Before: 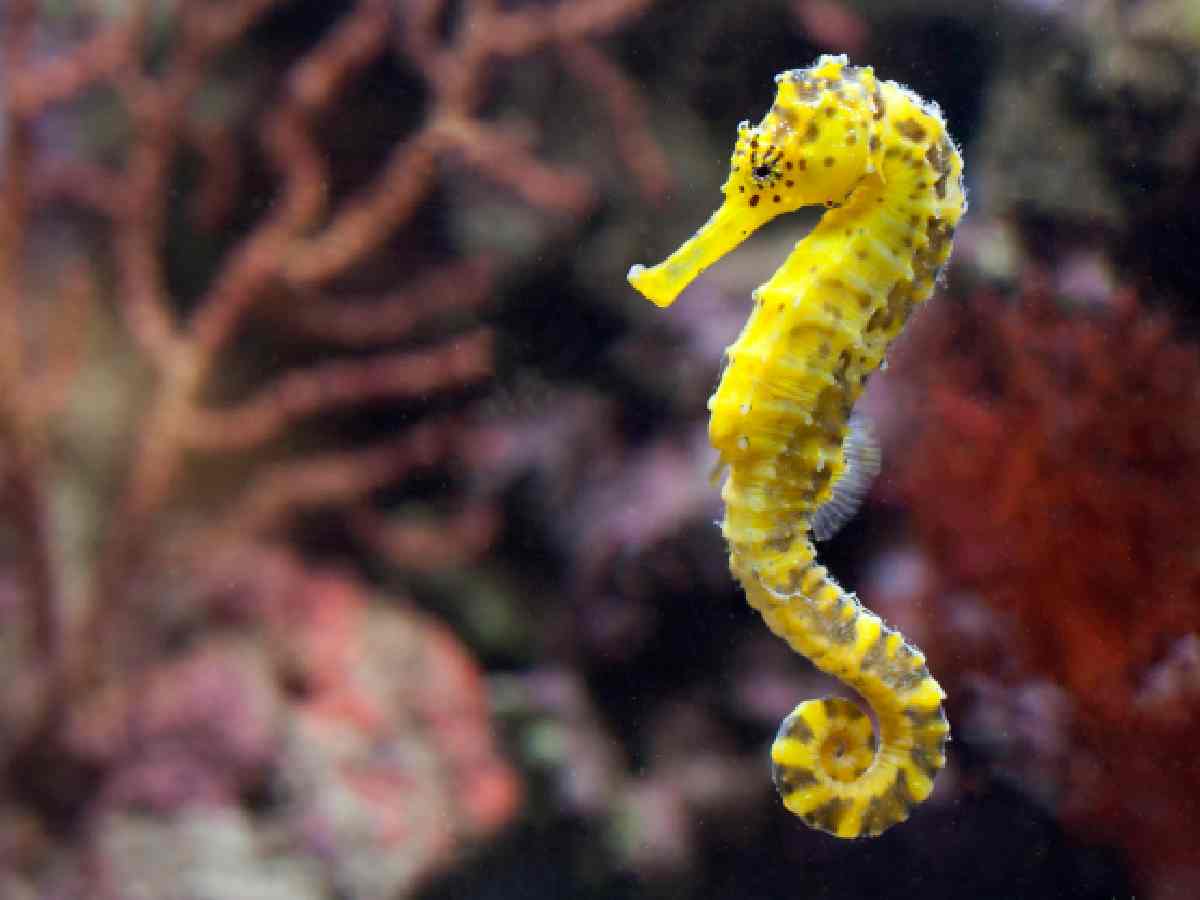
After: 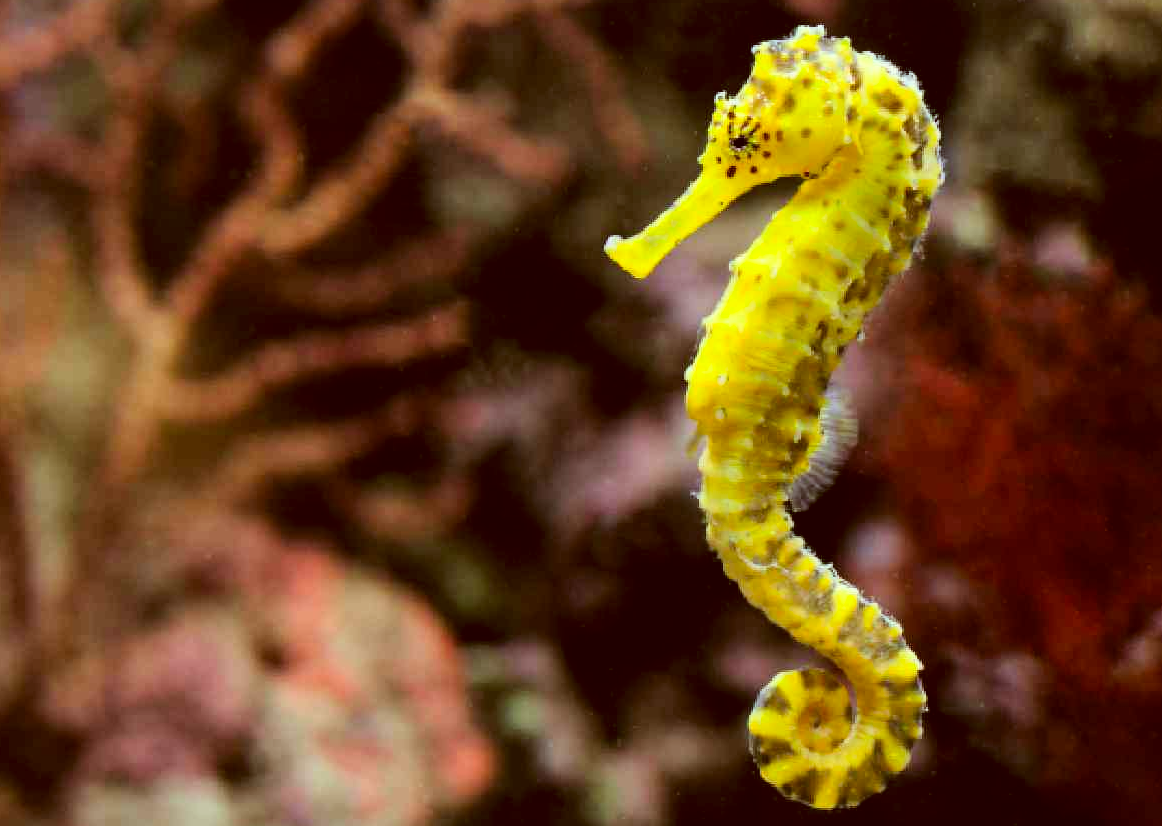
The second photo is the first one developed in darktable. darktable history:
color correction: highlights a* -5.94, highlights b* 9.48, shadows a* 10.12, shadows b* 23.94
crop: left 1.964%, top 3.251%, right 1.122%, bottom 4.933%
tone curve: curves: ch0 [(0.021, 0) (0.104, 0.052) (0.496, 0.526) (0.737, 0.783) (1, 1)], color space Lab, linked channels, preserve colors none
